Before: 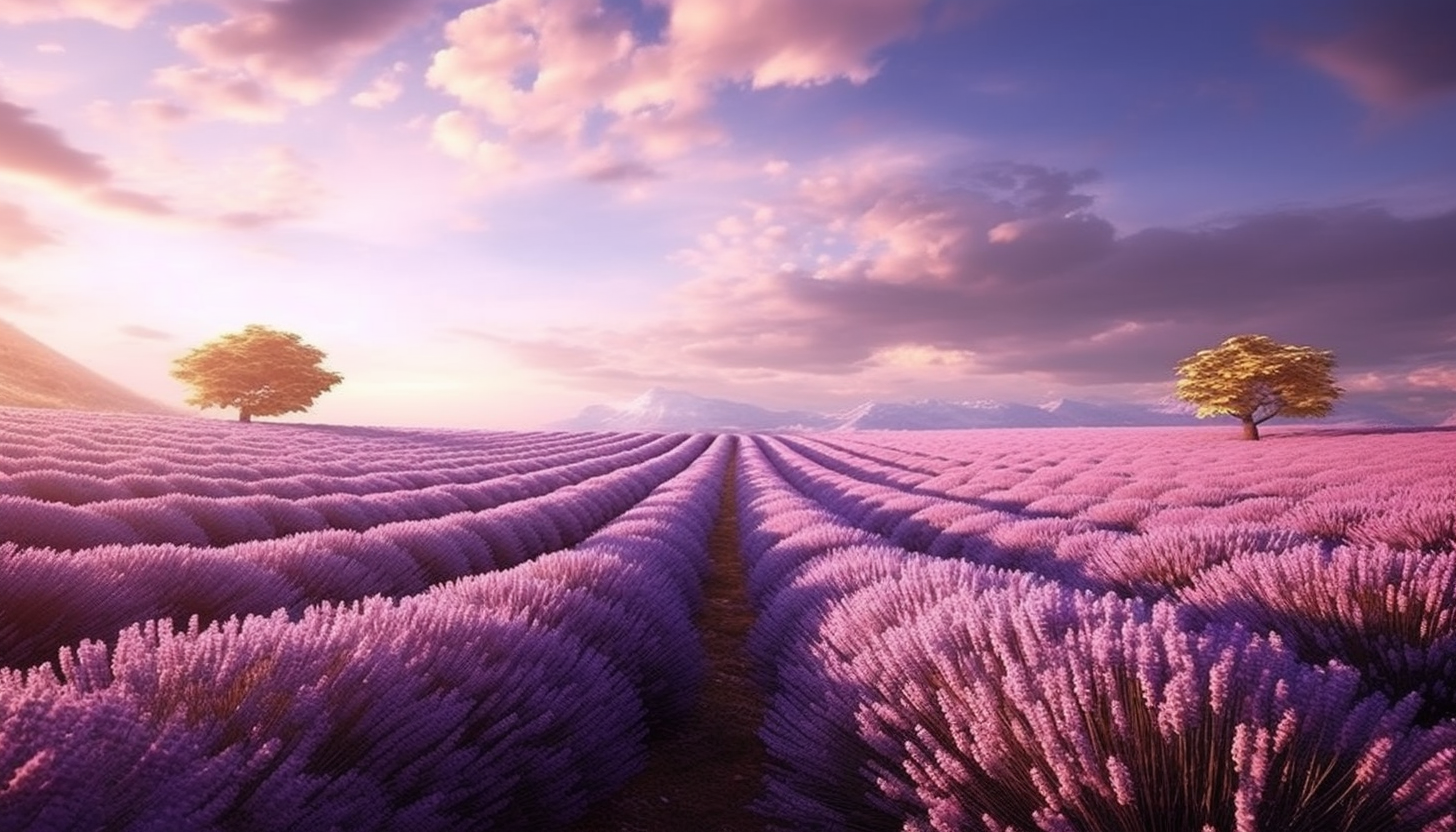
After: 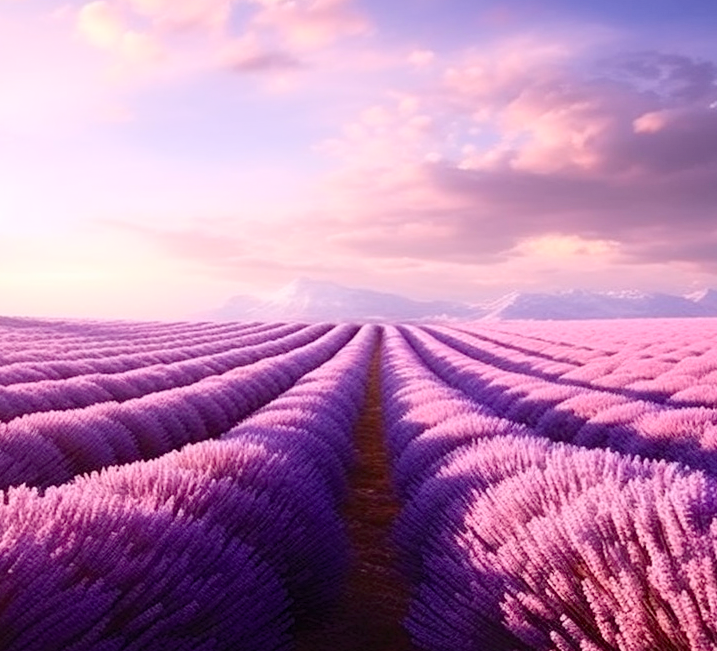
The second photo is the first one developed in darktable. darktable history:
crop and rotate: angle 0.018°, left 24.387%, top 13.229%, right 26.318%, bottom 8.413%
color balance rgb: shadows lift › chroma 2.023%, shadows lift › hue 183.63°, perceptual saturation grading › global saturation 35.064%, perceptual saturation grading › highlights -29.95%, perceptual saturation grading › shadows 34.805%
tone curve: curves: ch0 [(0, 0) (0.003, 0.005) (0.011, 0.013) (0.025, 0.027) (0.044, 0.044) (0.069, 0.06) (0.1, 0.081) (0.136, 0.114) (0.177, 0.16) (0.224, 0.211) (0.277, 0.277) (0.335, 0.354) (0.399, 0.435) (0.468, 0.538) (0.543, 0.626) (0.623, 0.708) (0.709, 0.789) (0.801, 0.867) (0.898, 0.935) (1, 1)], color space Lab, independent channels, preserve colors none
